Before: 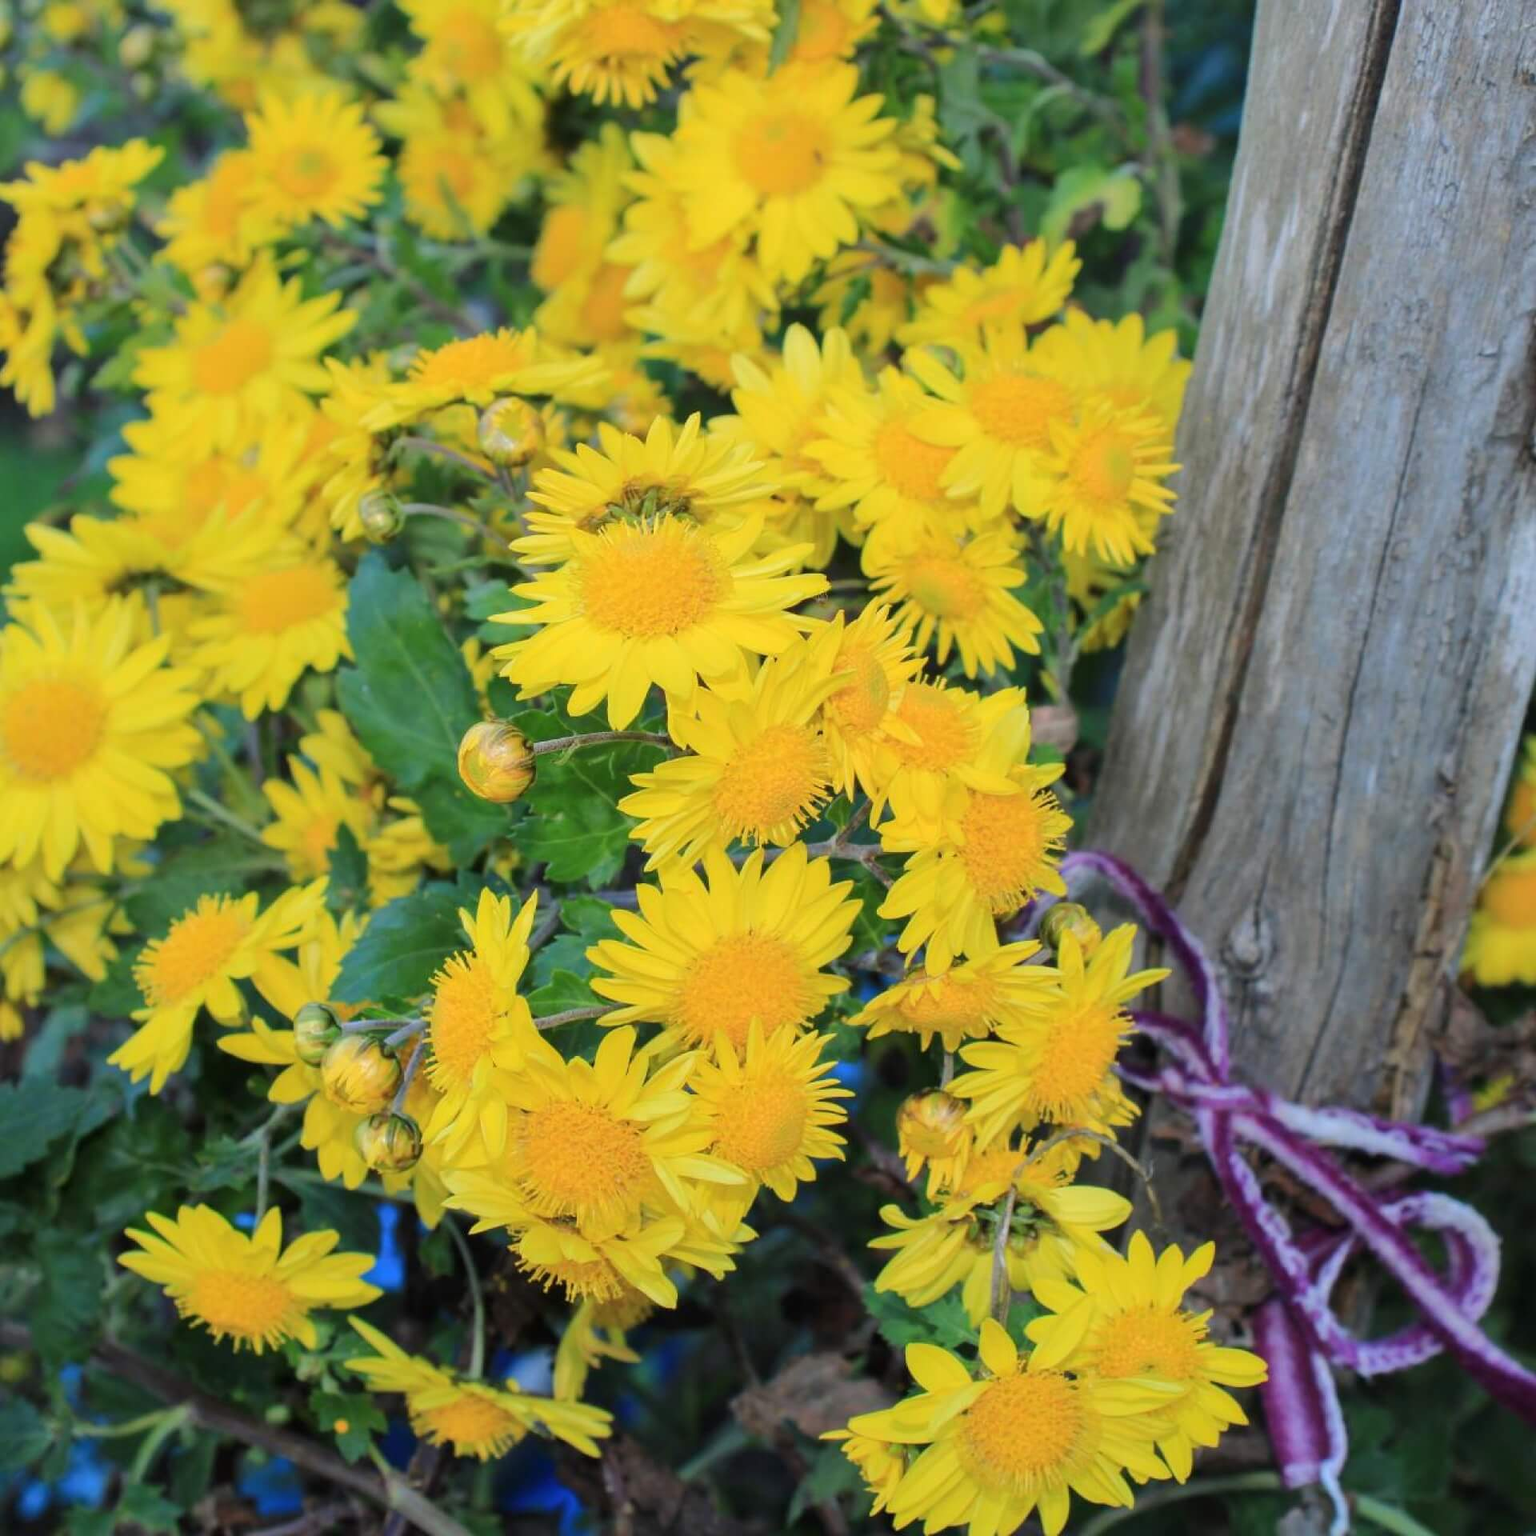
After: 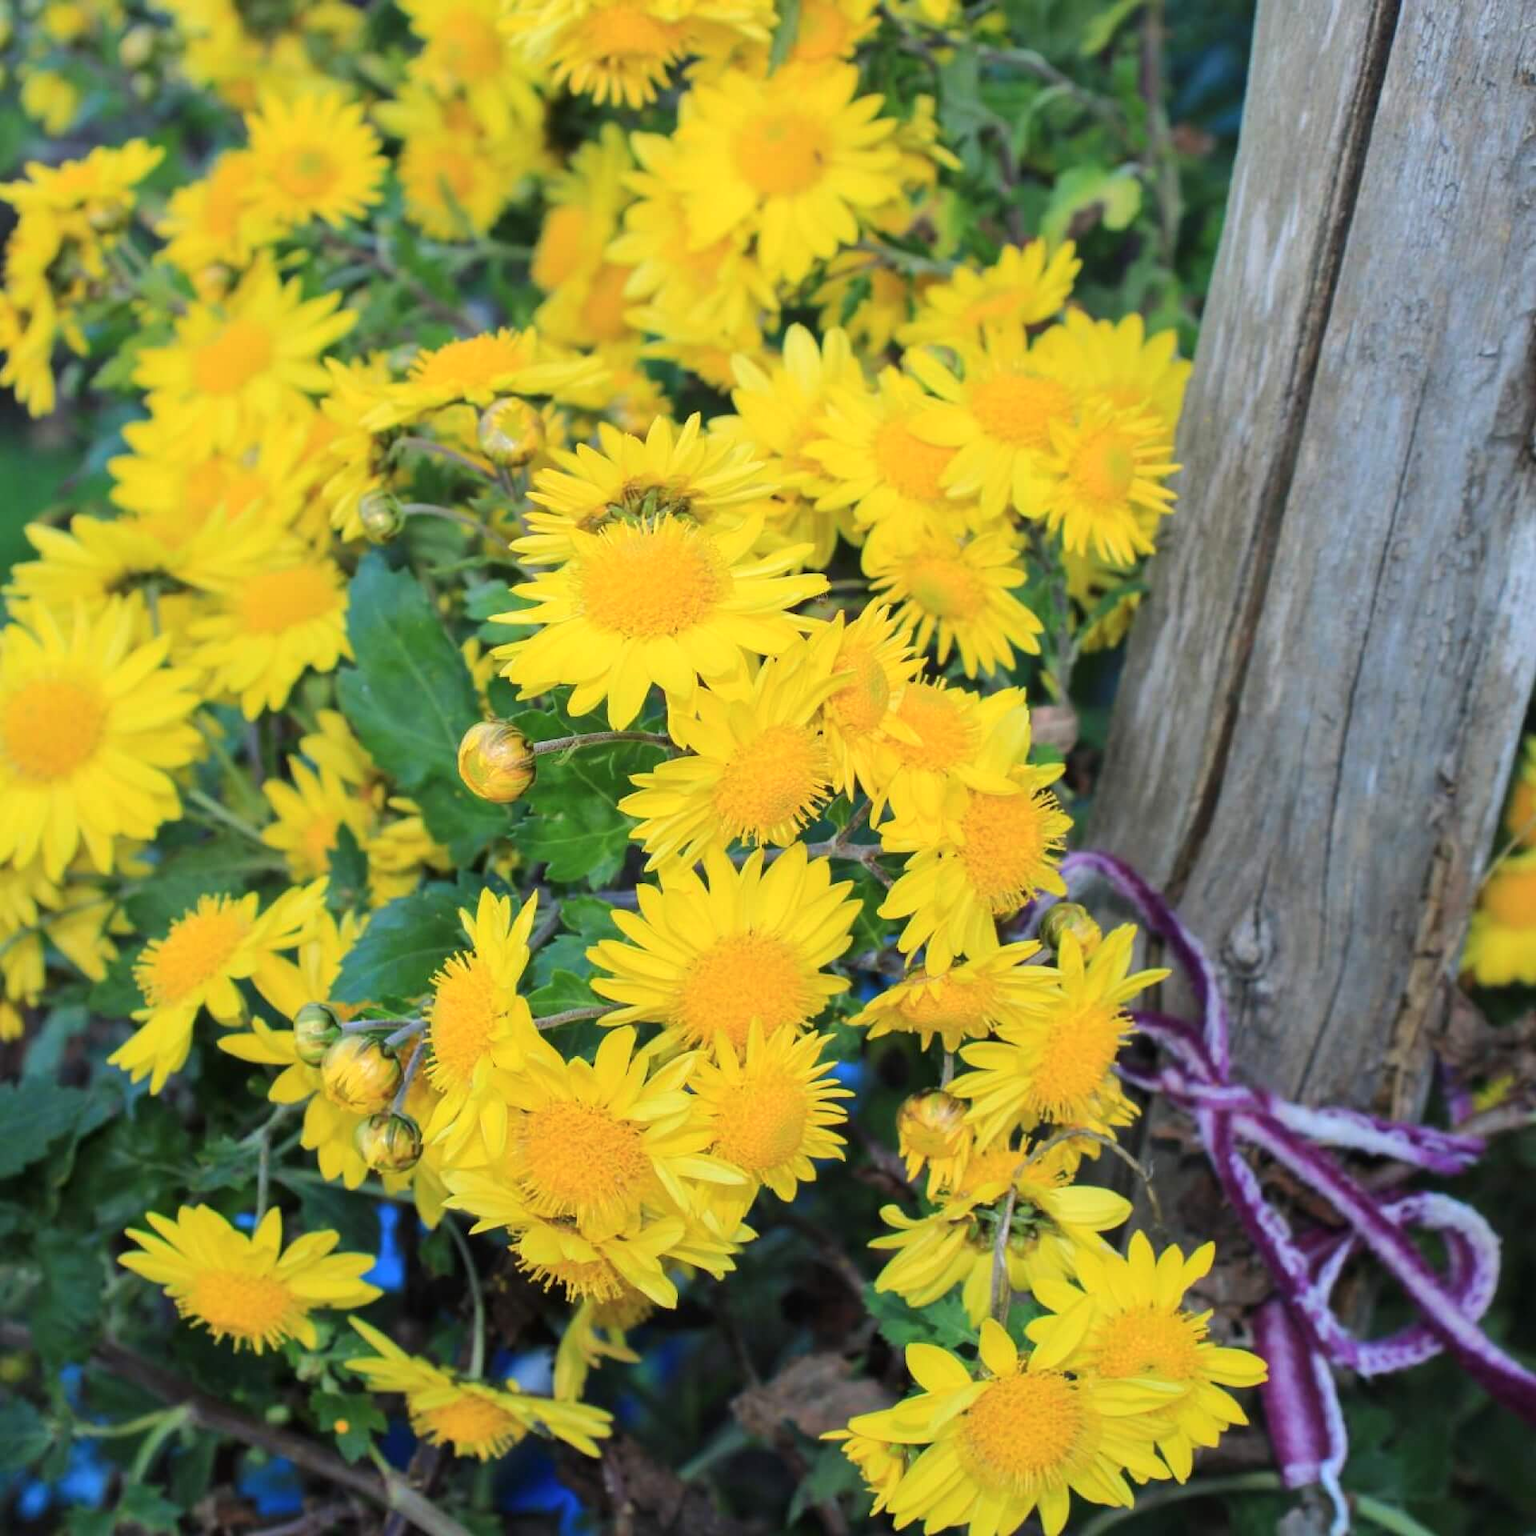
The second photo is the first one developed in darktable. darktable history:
color balance rgb: highlights gain › luminance 14.63%, perceptual saturation grading › global saturation -3.198%, perceptual saturation grading › shadows -2.889%, global vibrance 15.048%
